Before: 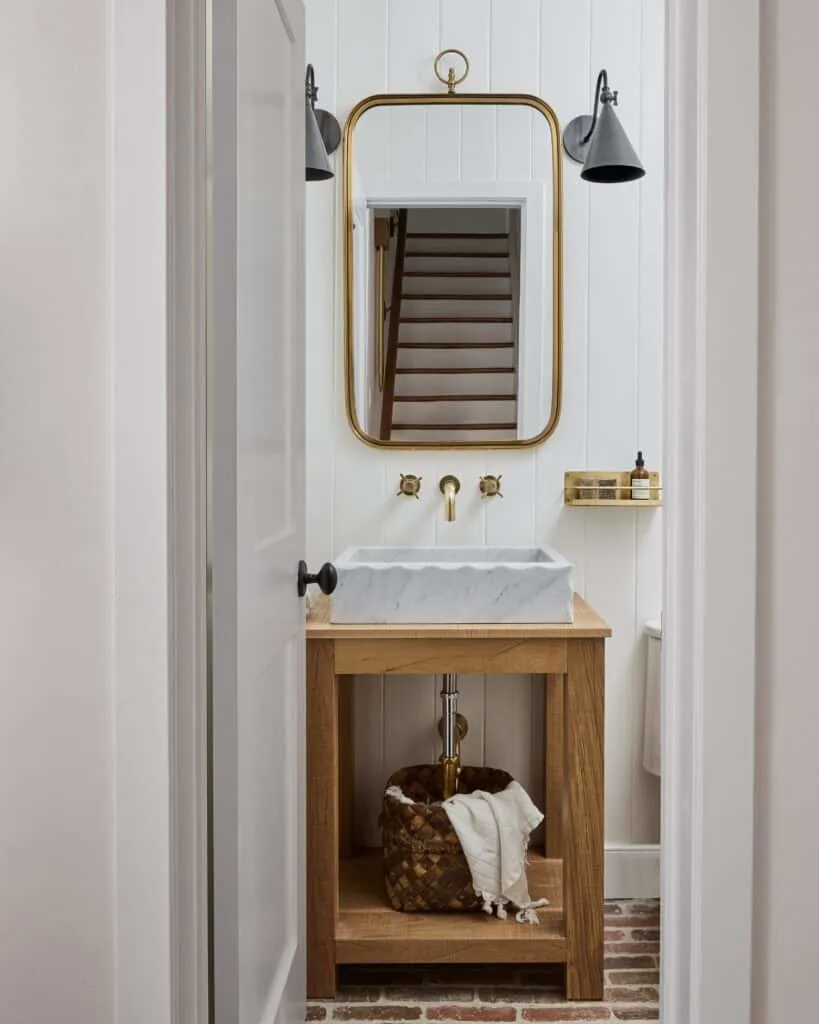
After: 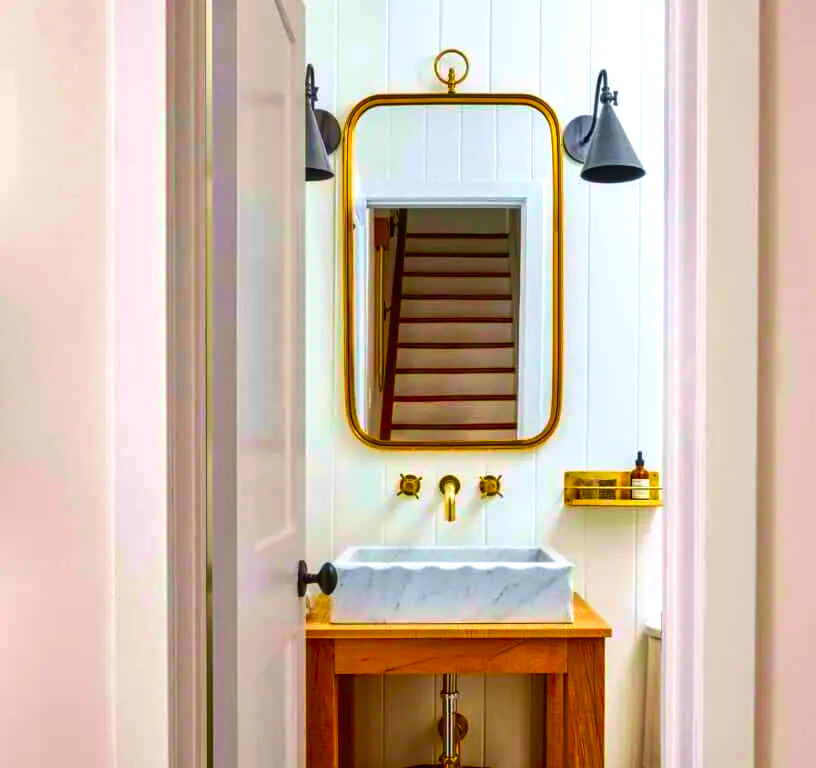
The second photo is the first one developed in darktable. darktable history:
crop: bottom 24.967%
color balance rgb: linear chroma grading › global chroma 9%, perceptual saturation grading › global saturation 36%, perceptual saturation grading › shadows 35%, perceptual brilliance grading › global brilliance 15%, perceptual brilliance grading › shadows -35%, global vibrance 15%
tone equalizer: -7 EV 0.13 EV, smoothing diameter 25%, edges refinement/feathering 10, preserve details guided filter
color correction: saturation 2.15
local contrast: on, module defaults
velvia: on, module defaults
